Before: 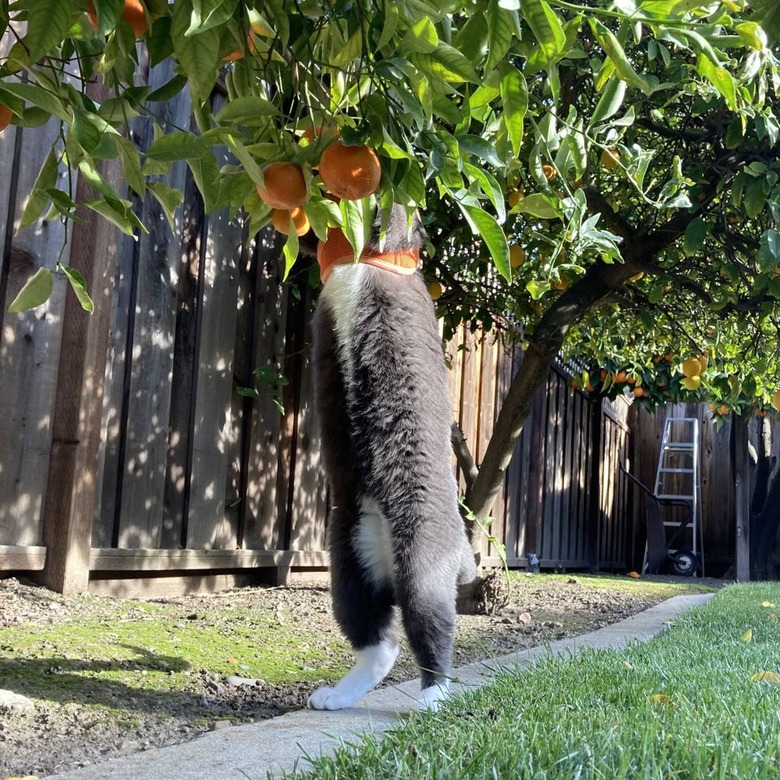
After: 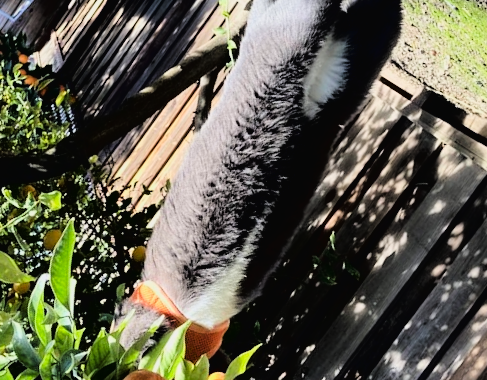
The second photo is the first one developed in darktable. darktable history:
crop and rotate: angle 147.17°, left 9.115%, top 15.576%, right 4.569%, bottom 16.915%
tone curve: curves: ch0 [(0, 0.016) (0.11, 0.039) (0.259, 0.235) (0.383, 0.437) (0.499, 0.597) (0.733, 0.867) (0.843, 0.948) (1, 1)], color space Lab, linked channels, preserve colors none
filmic rgb: black relative exposure -7.1 EV, white relative exposure 5.38 EV, hardness 3.02, color science v6 (2022)
color correction: highlights b* -0.005, saturation 1.06
